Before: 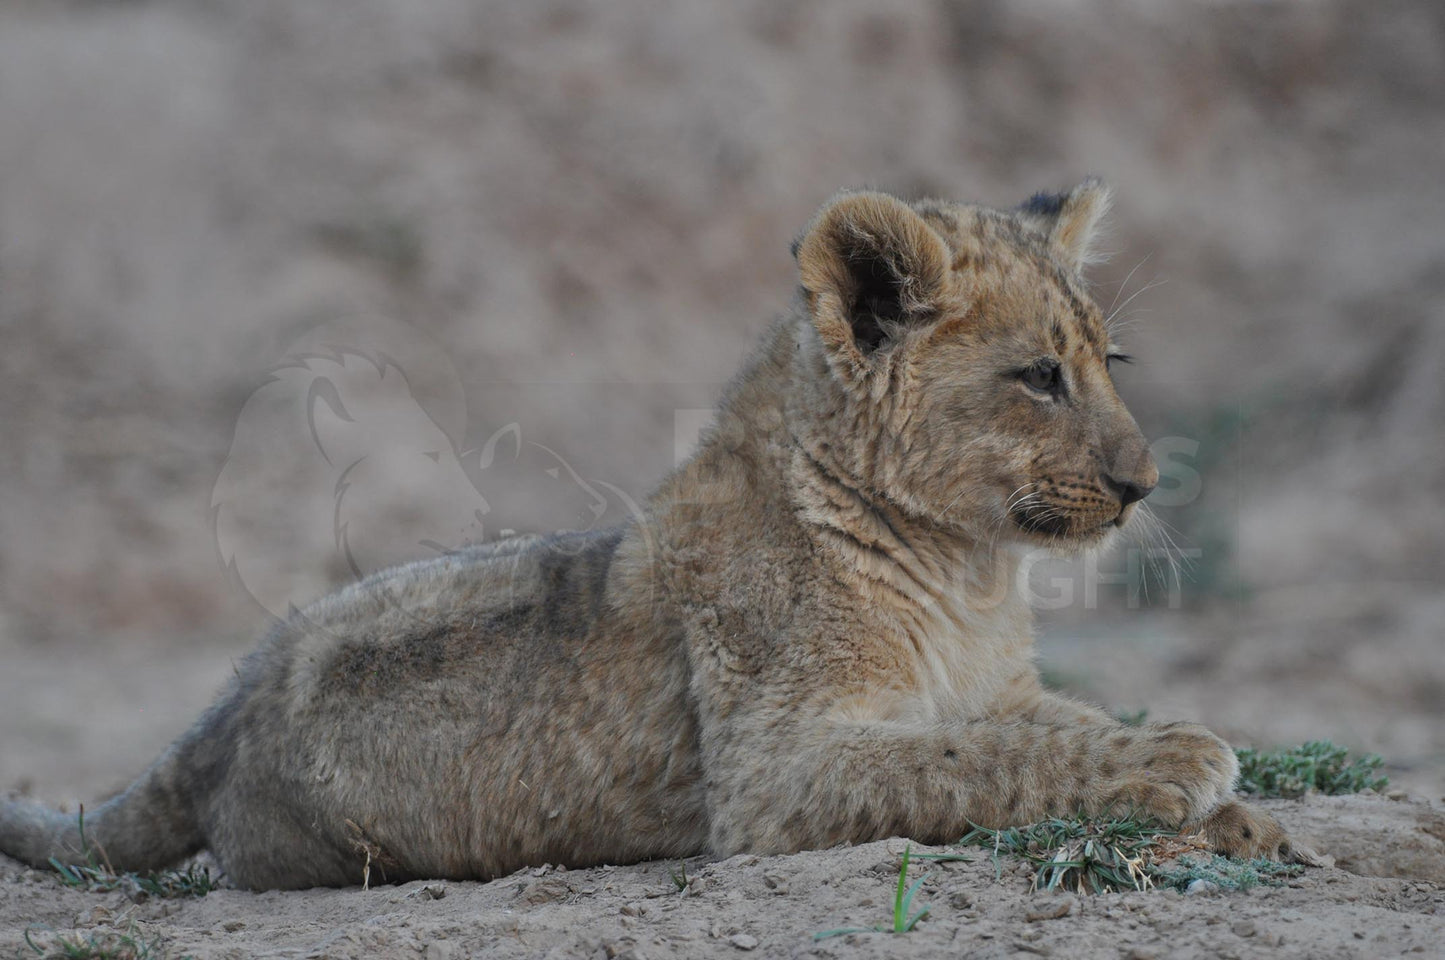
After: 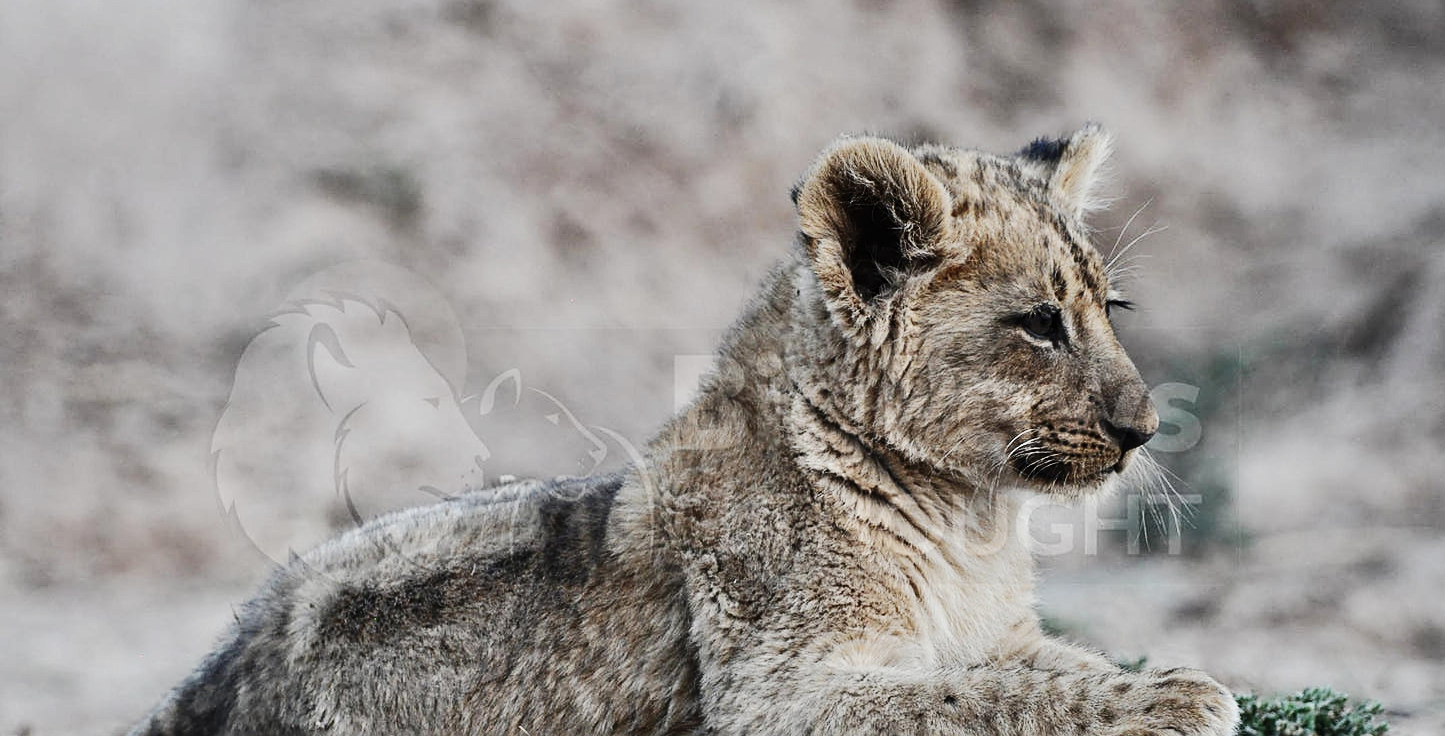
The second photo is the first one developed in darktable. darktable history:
sharpen: on, module defaults
contrast brightness saturation: contrast 0.25, saturation -0.31
crop: top 5.667%, bottom 17.637%
base curve: curves: ch0 [(0, 0) (0.036, 0.025) (0.121, 0.166) (0.206, 0.329) (0.605, 0.79) (1, 1)], preserve colors none
